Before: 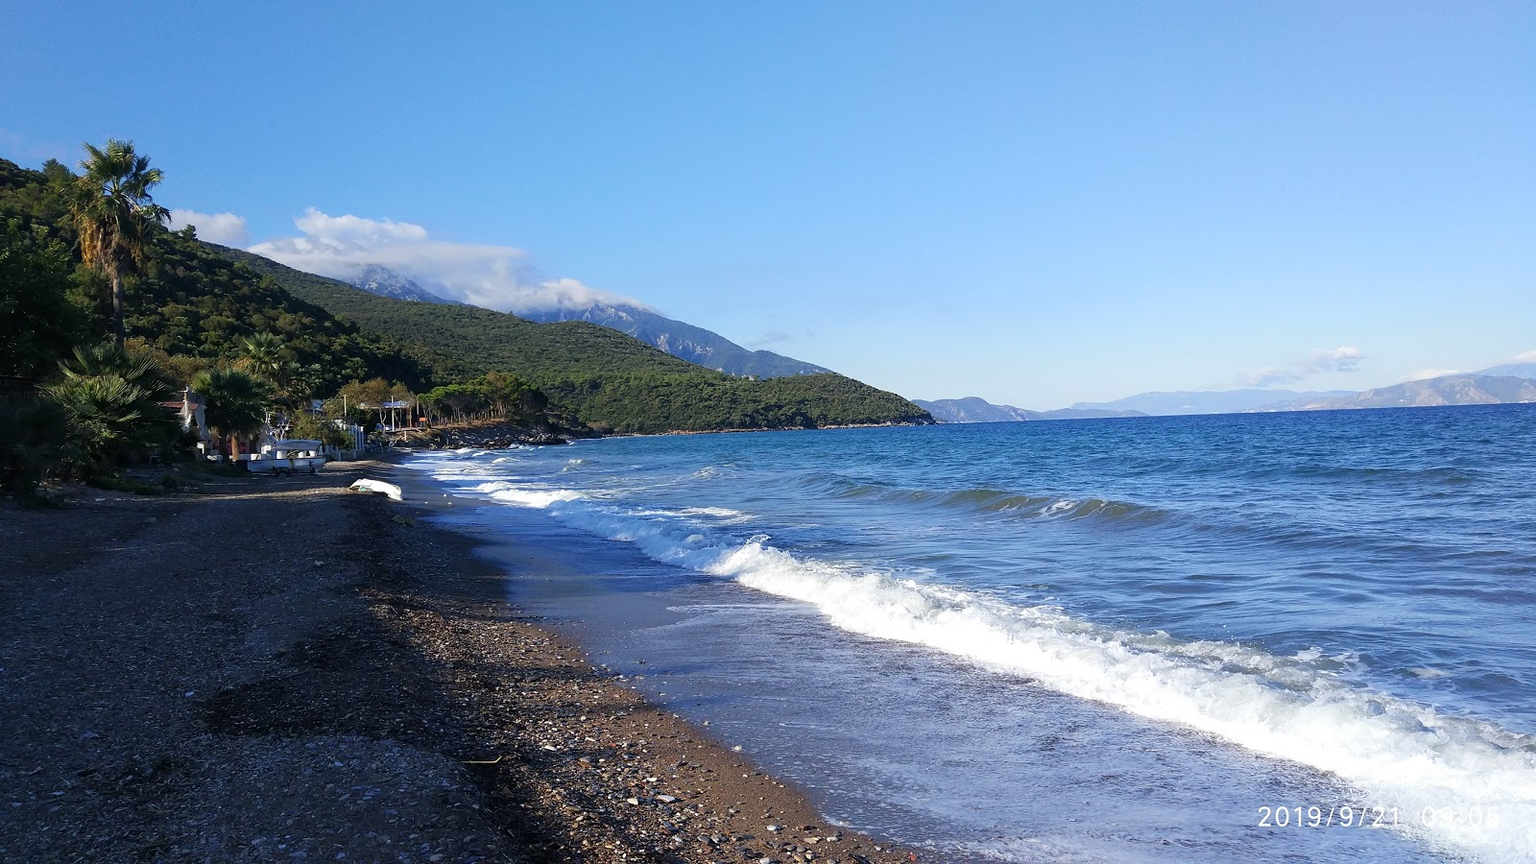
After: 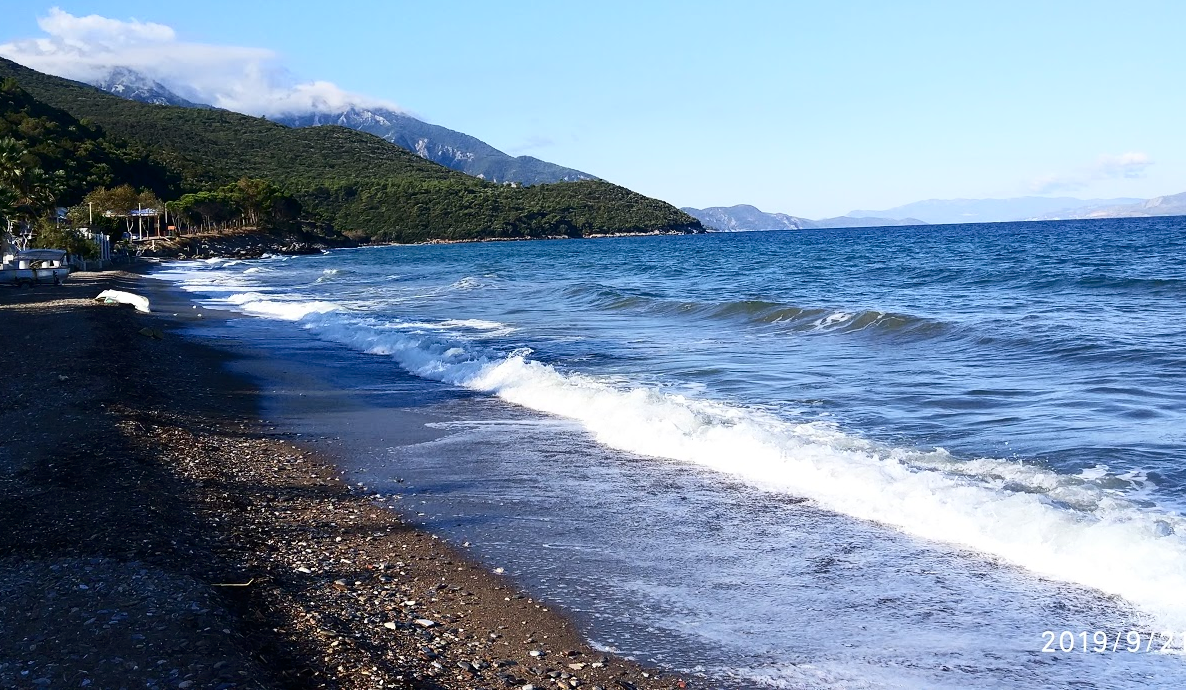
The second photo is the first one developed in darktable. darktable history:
contrast brightness saturation: contrast 0.286
crop: left 16.839%, top 23.244%, right 8.993%
